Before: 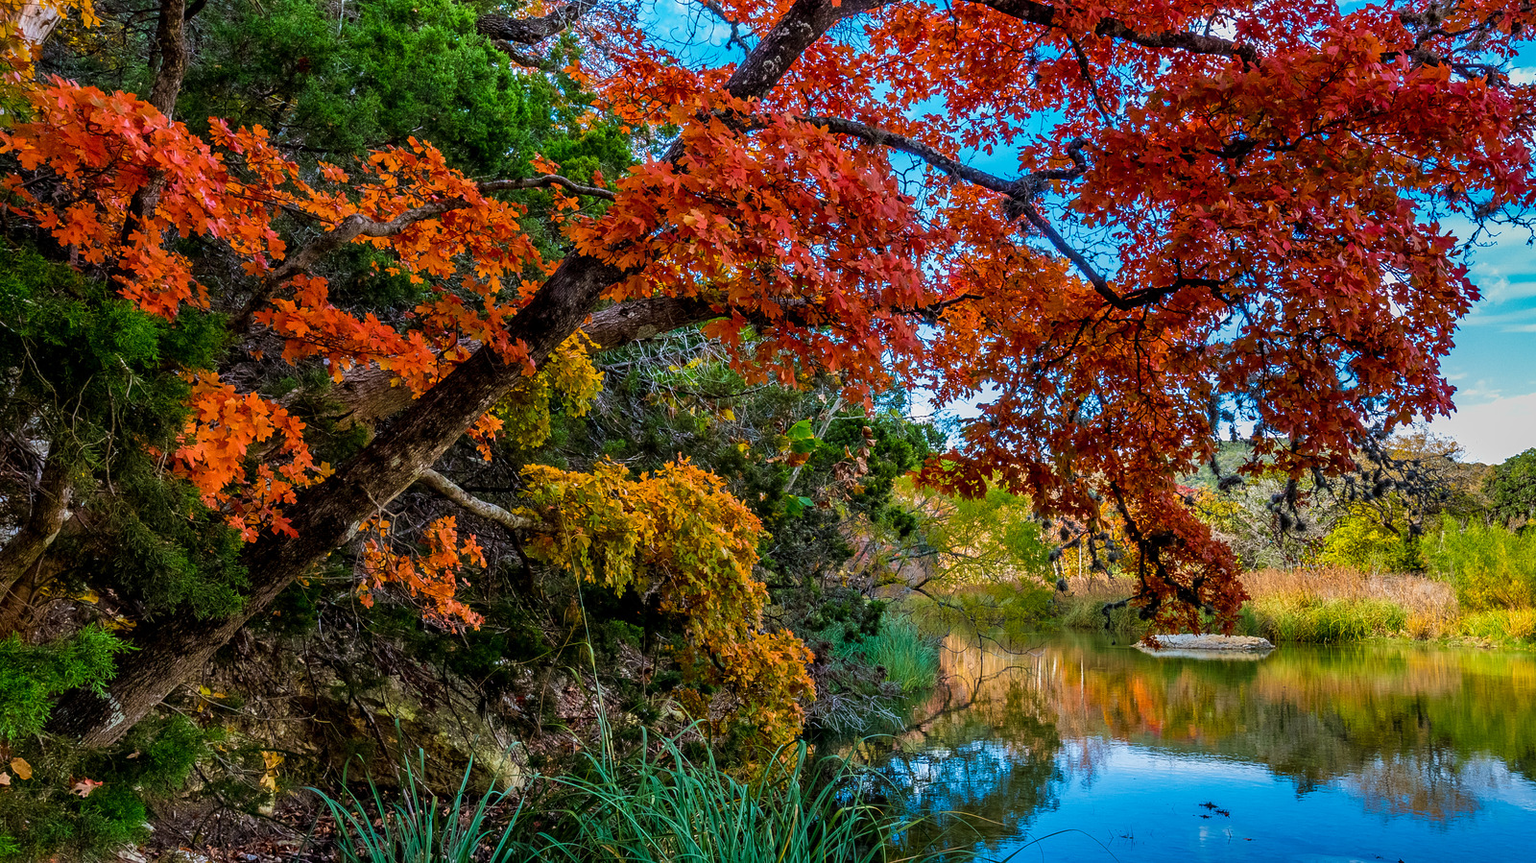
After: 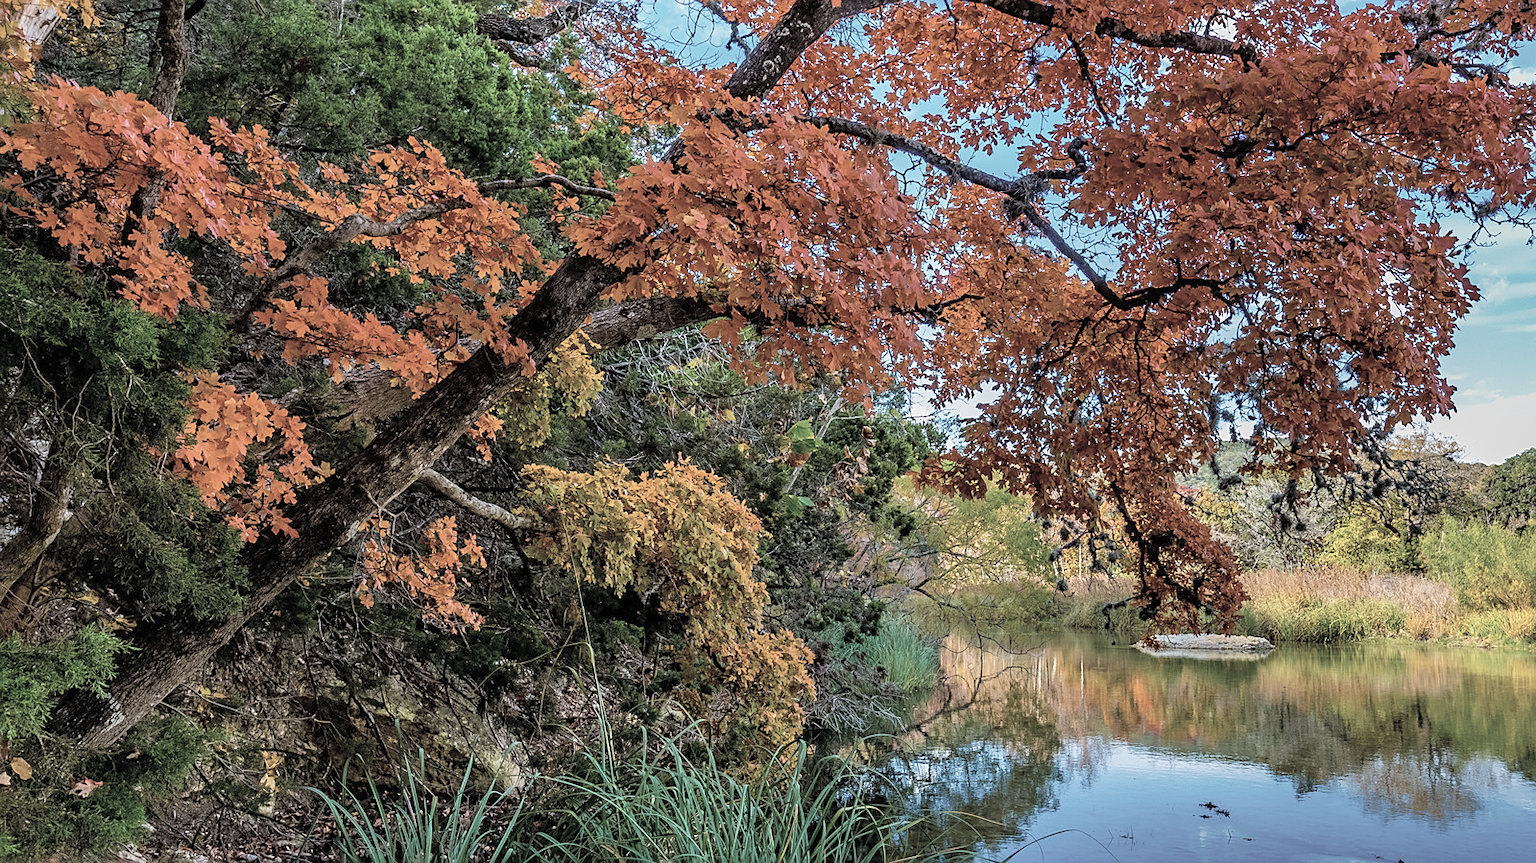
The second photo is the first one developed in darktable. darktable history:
sharpen: radius 1.864, amount 0.398, threshold 1.271
contrast brightness saturation: brightness 0.18, saturation -0.5
